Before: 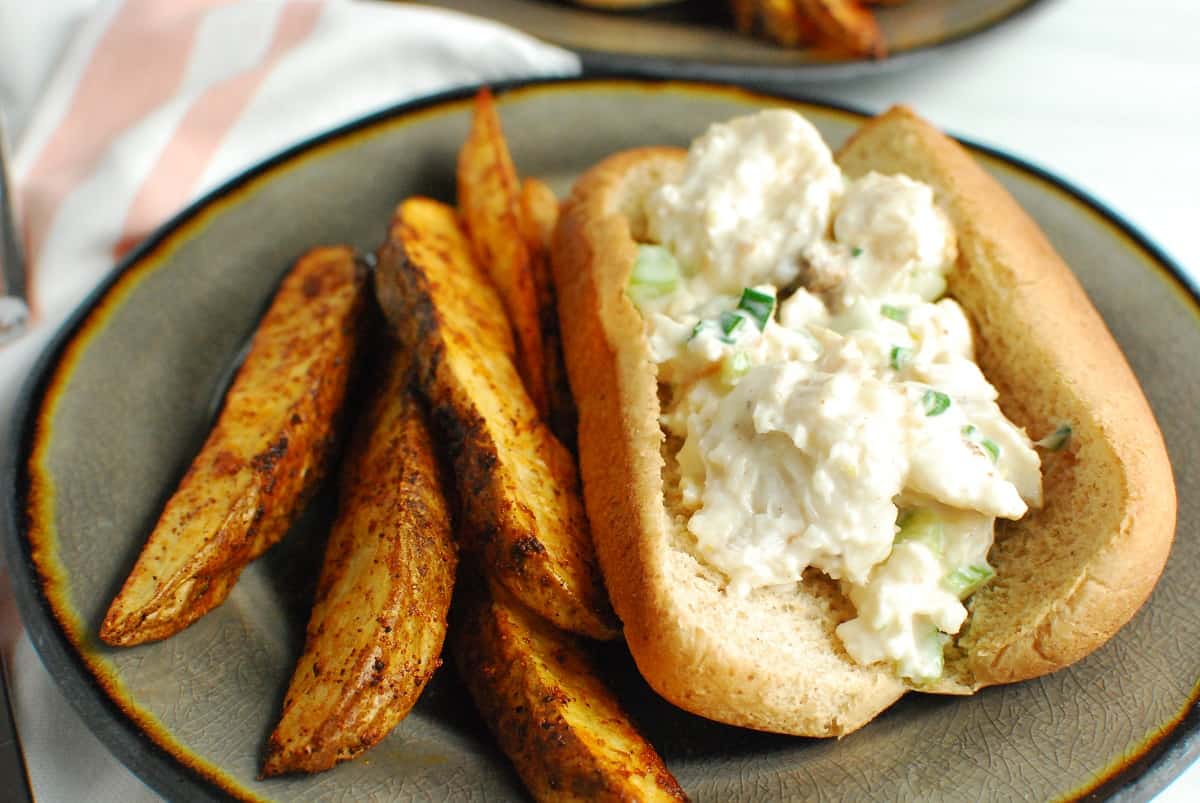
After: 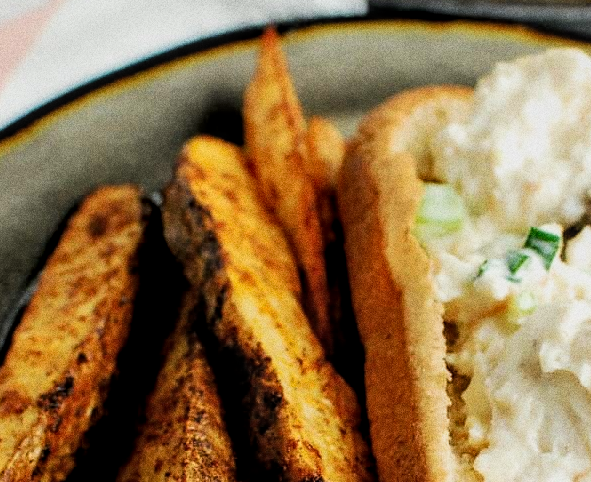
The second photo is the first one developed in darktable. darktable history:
filmic rgb: black relative exposure -5 EV, hardness 2.88, contrast 1.4, highlights saturation mix -20%
grain: coarseness 0.09 ISO, strength 40%
local contrast: on, module defaults
crop: left 17.835%, top 7.675%, right 32.881%, bottom 32.213%
